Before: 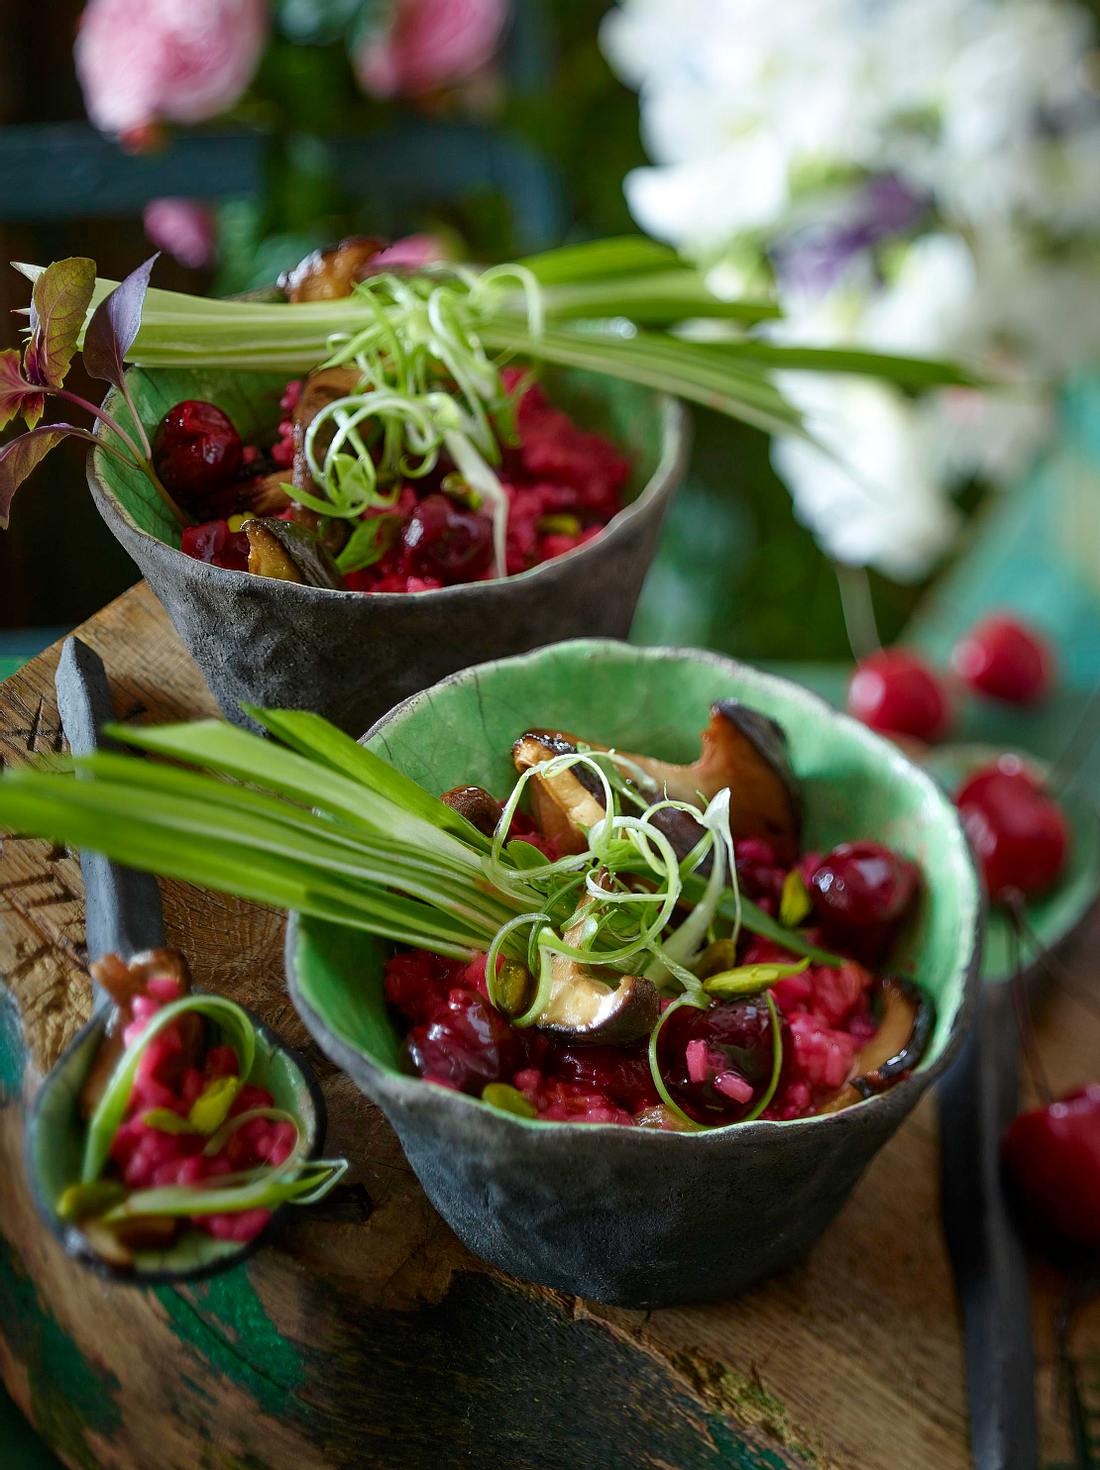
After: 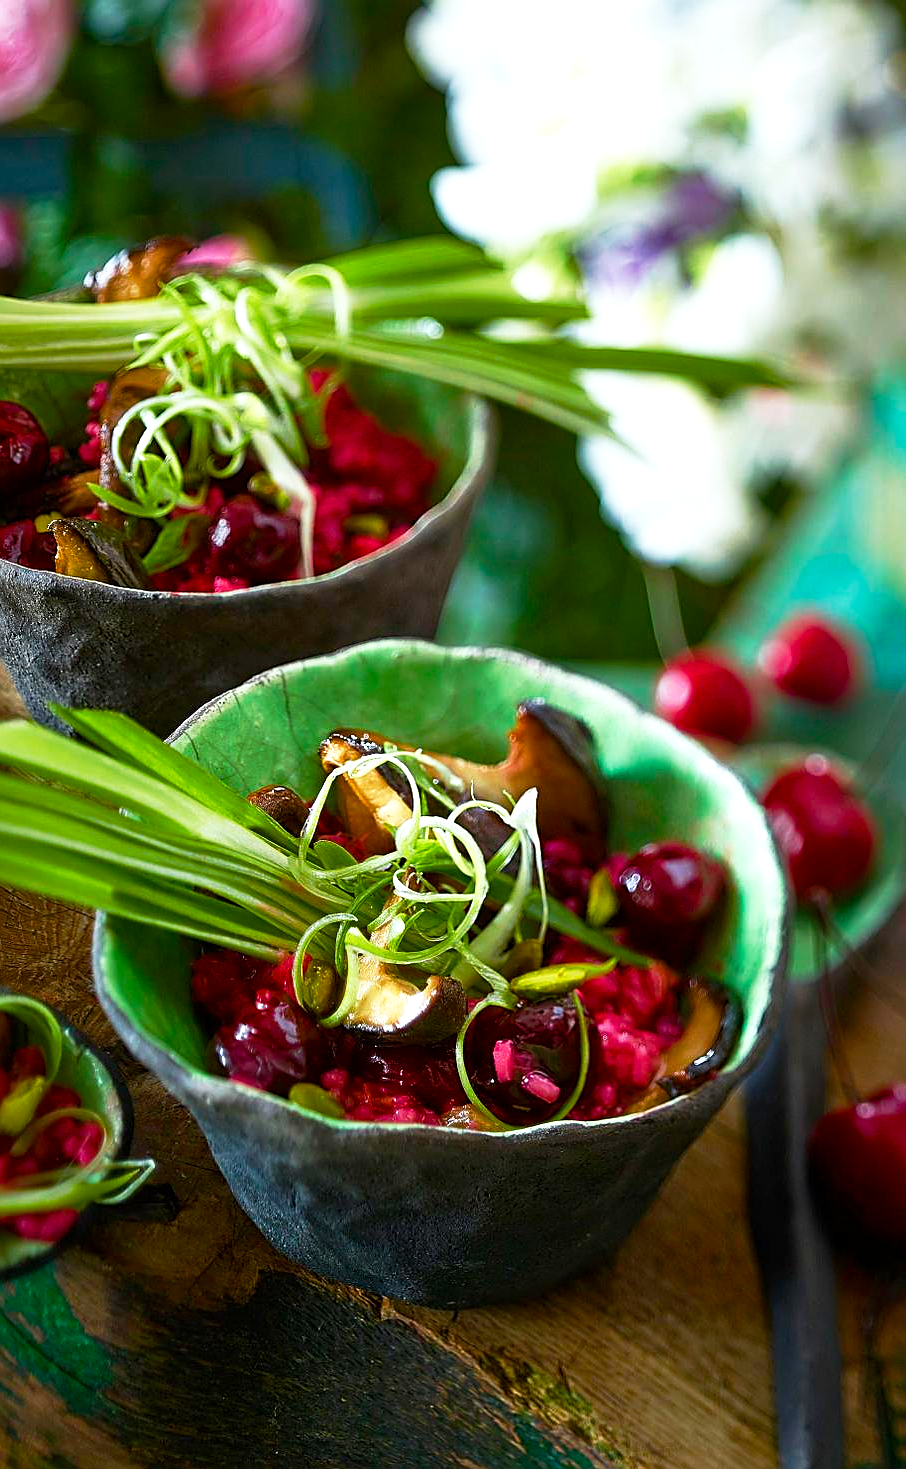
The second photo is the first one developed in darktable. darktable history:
crop: left 17.619%, bottom 0.033%
sharpen: on, module defaults
color balance rgb: perceptual saturation grading › global saturation 20%, perceptual saturation grading › highlights -25.818%, perceptual saturation grading › shadows 25.892%, perceptual brilliance grading › global brilliance 11.788%, global vibrance 14.534%
base curve: curves: ch0 [(0, 0) (0.257, 0.25) (0.482, 0.586) (0.757, 0.871) (1, 1)], preserve colors none
